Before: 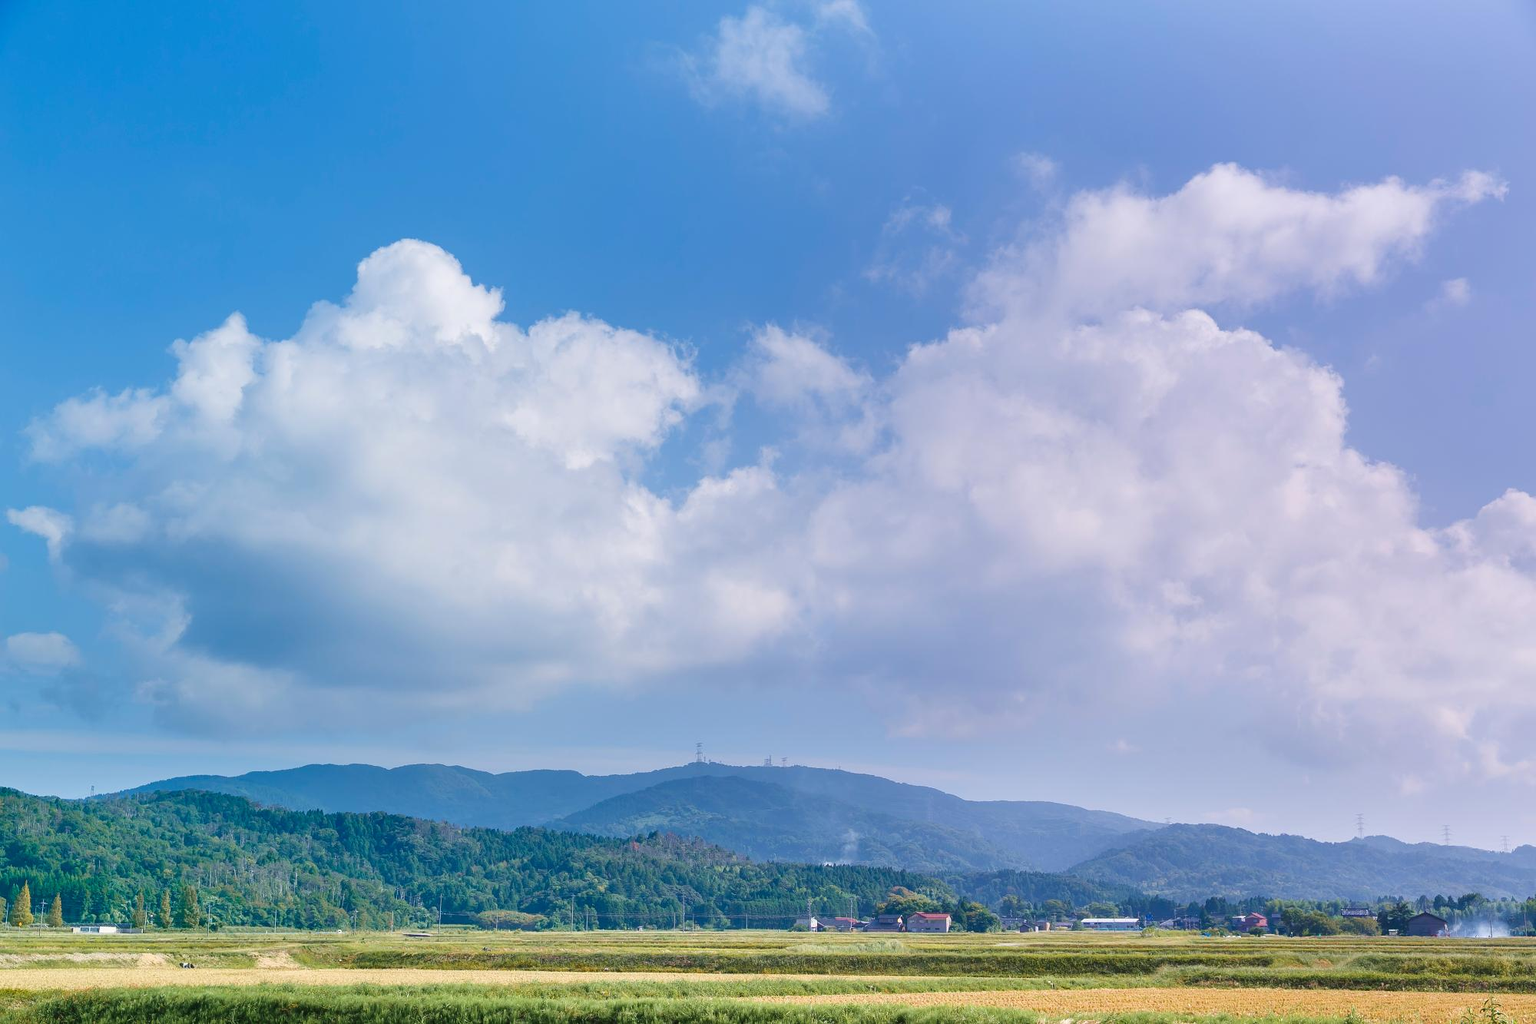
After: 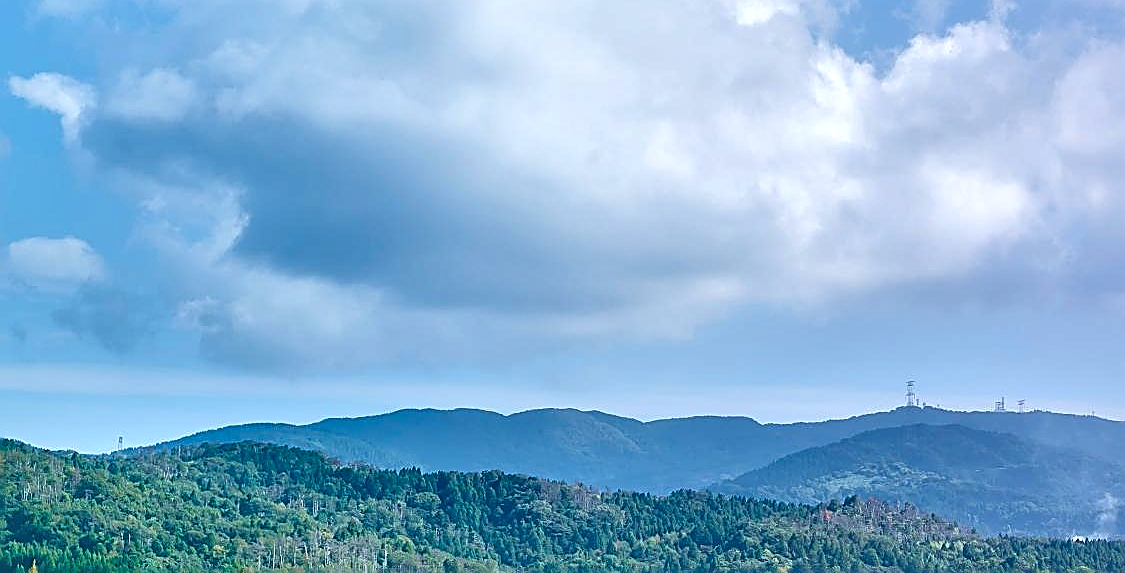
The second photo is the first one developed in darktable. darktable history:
sharpen: amount 0.988
exposure: exposure 0.298 EV, compensate highlight preservation false
local contrast: mode bilateral grid, contrast 25, coarseness 60, detail 152%, midtone range 0.2
crop: top 43.986%, right 43.719%, bottom 12.997%
color correction: highlights a* -2.73, highlights b* -2.52, shadows a* 2.28, shadows b* 2.78
